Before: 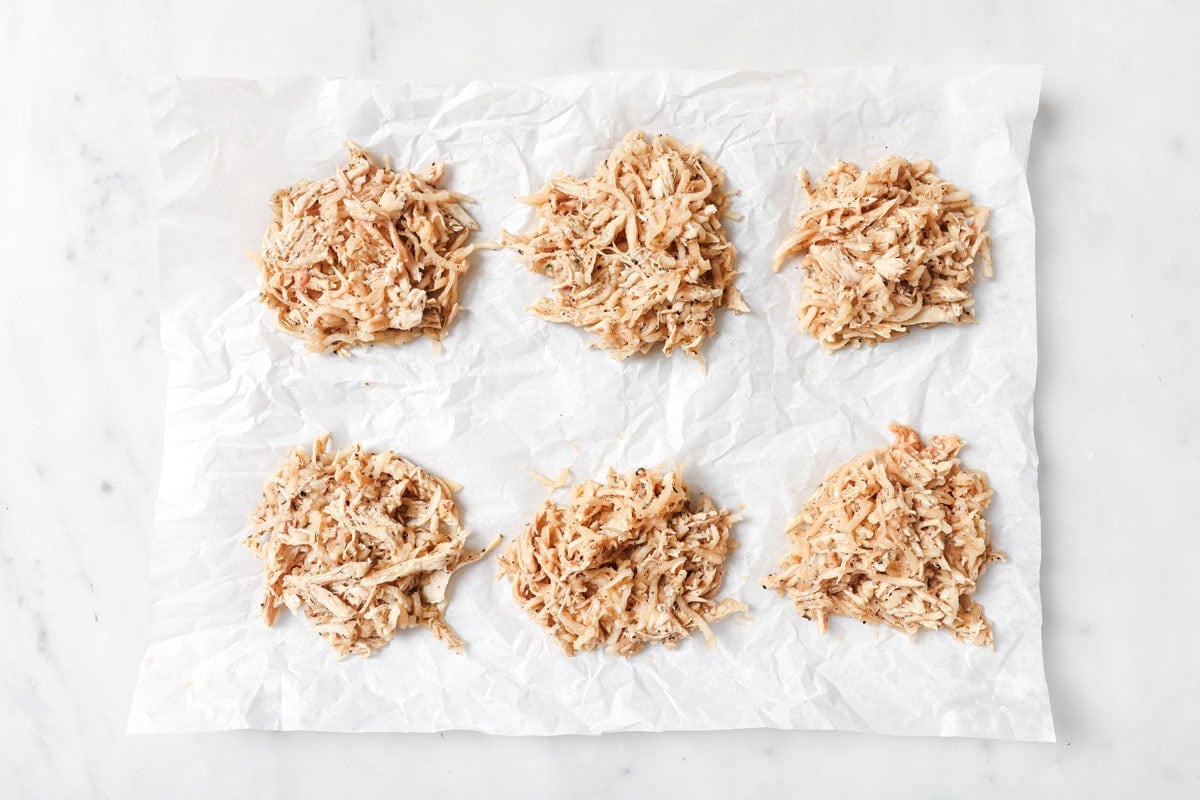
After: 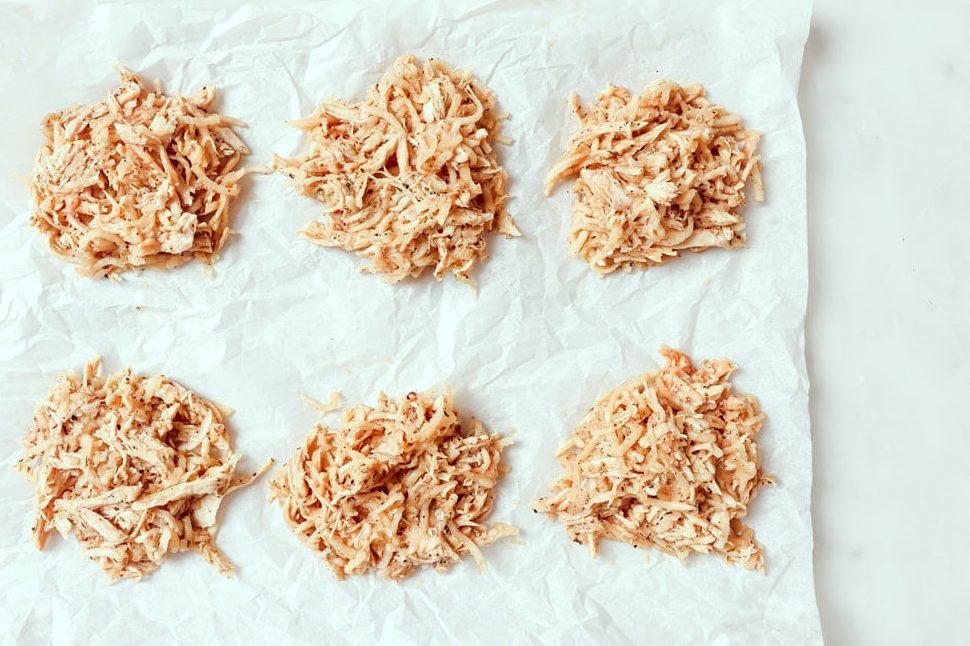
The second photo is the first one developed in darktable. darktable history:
crop: left 19.159%, top 9.58%, bottom 9.58%
color correction: highlights a* -7.23, highlights b* -0.161, shadows a* 20.08, shadows b* 11.73
